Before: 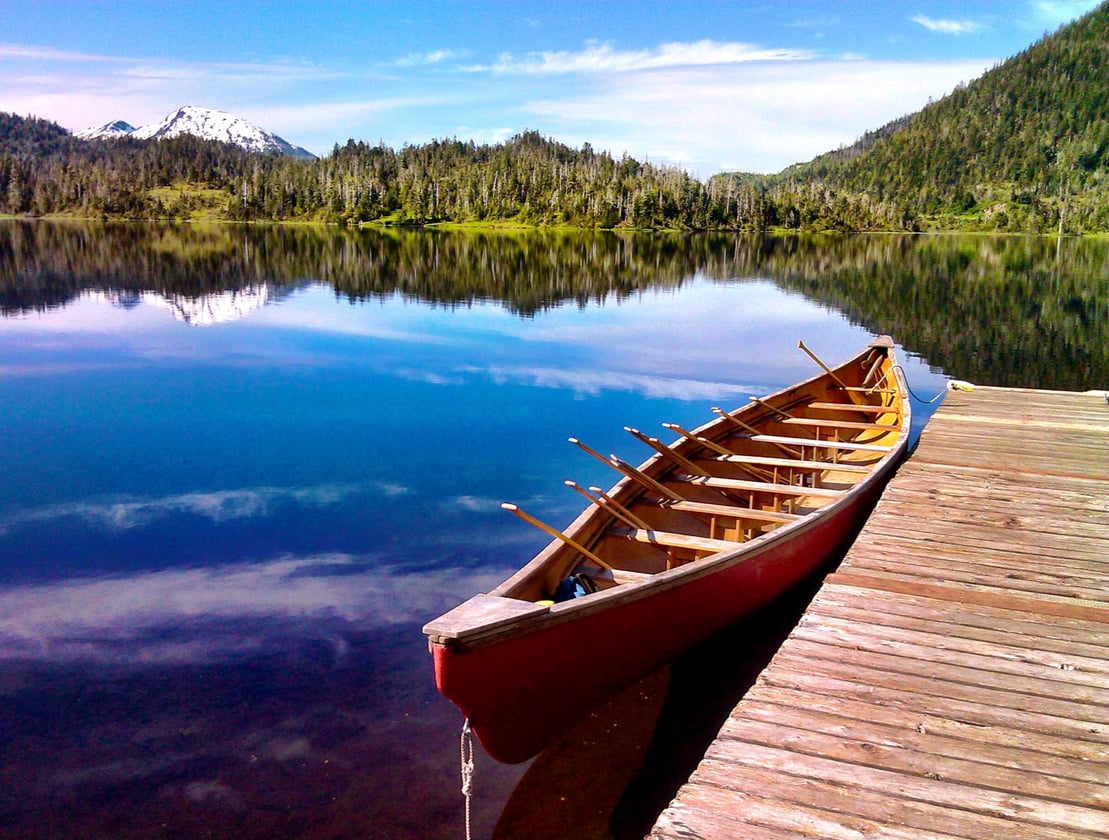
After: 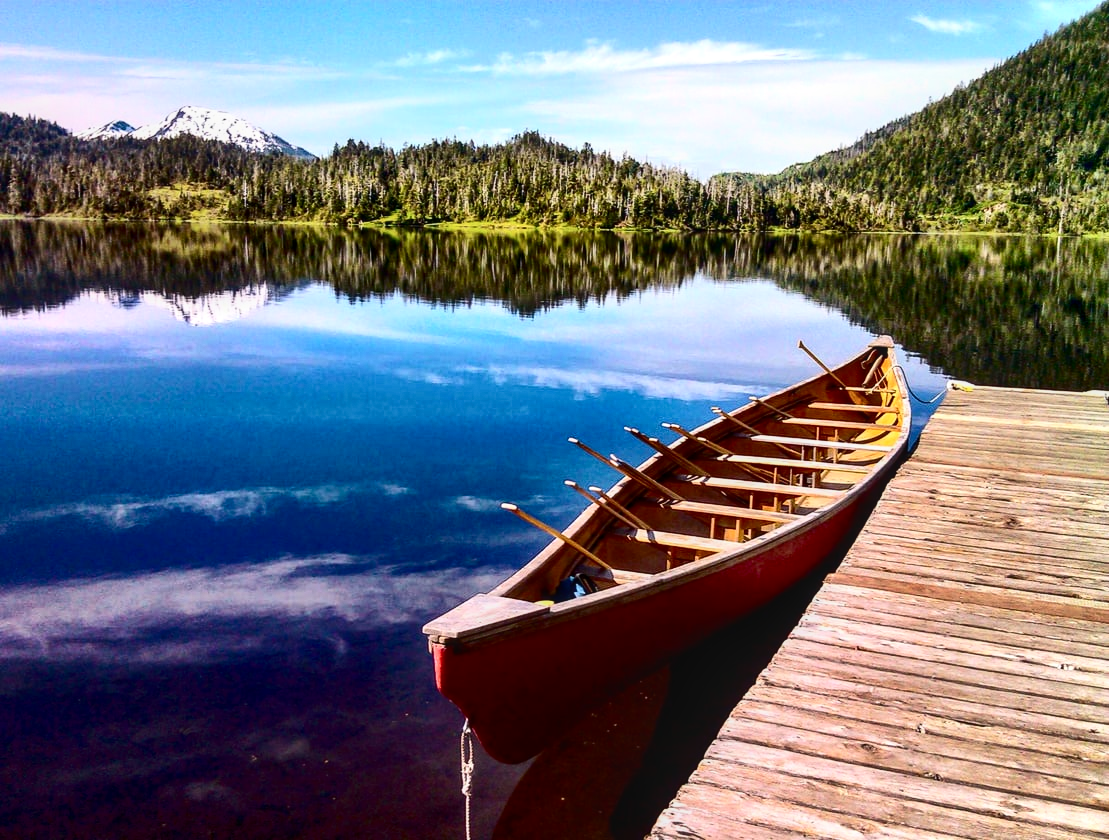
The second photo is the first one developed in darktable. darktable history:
local contrast: on, module defaults
contrast brightness saturation: contrast 0.294
